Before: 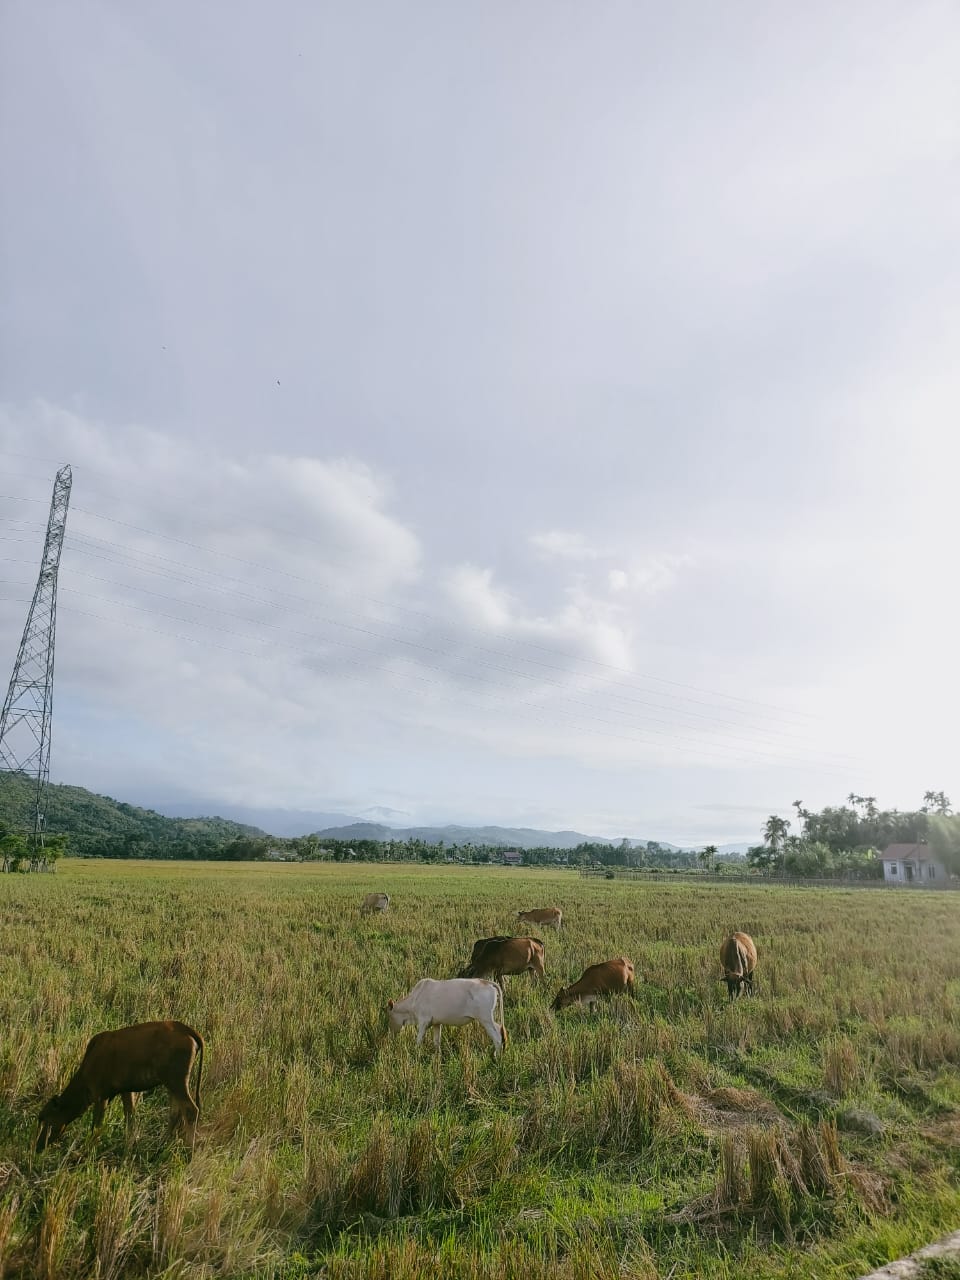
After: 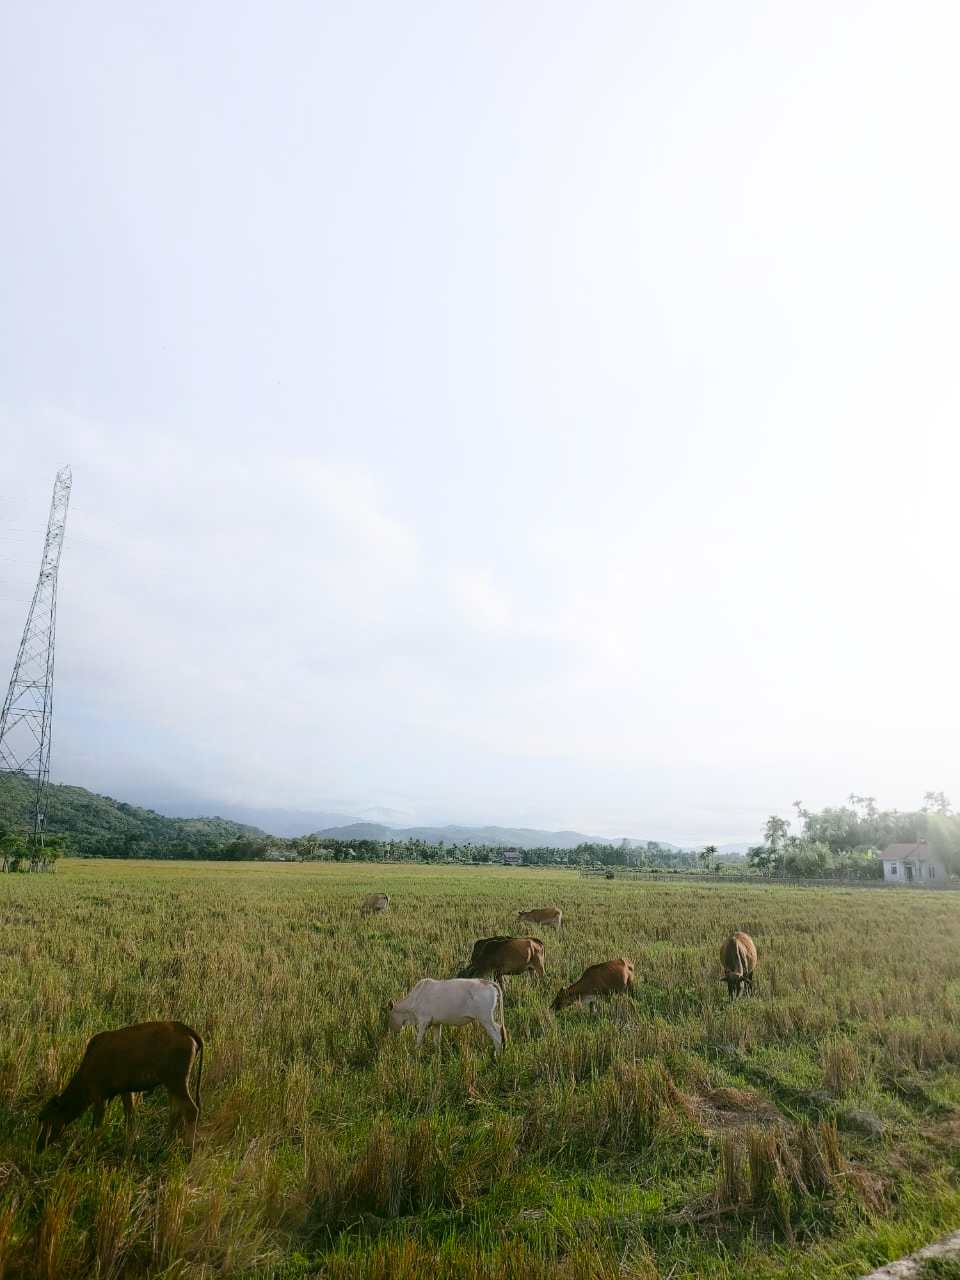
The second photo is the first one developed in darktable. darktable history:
shadows and highlights: shadows -89.12, highlights 89.47, soften with gaussian
